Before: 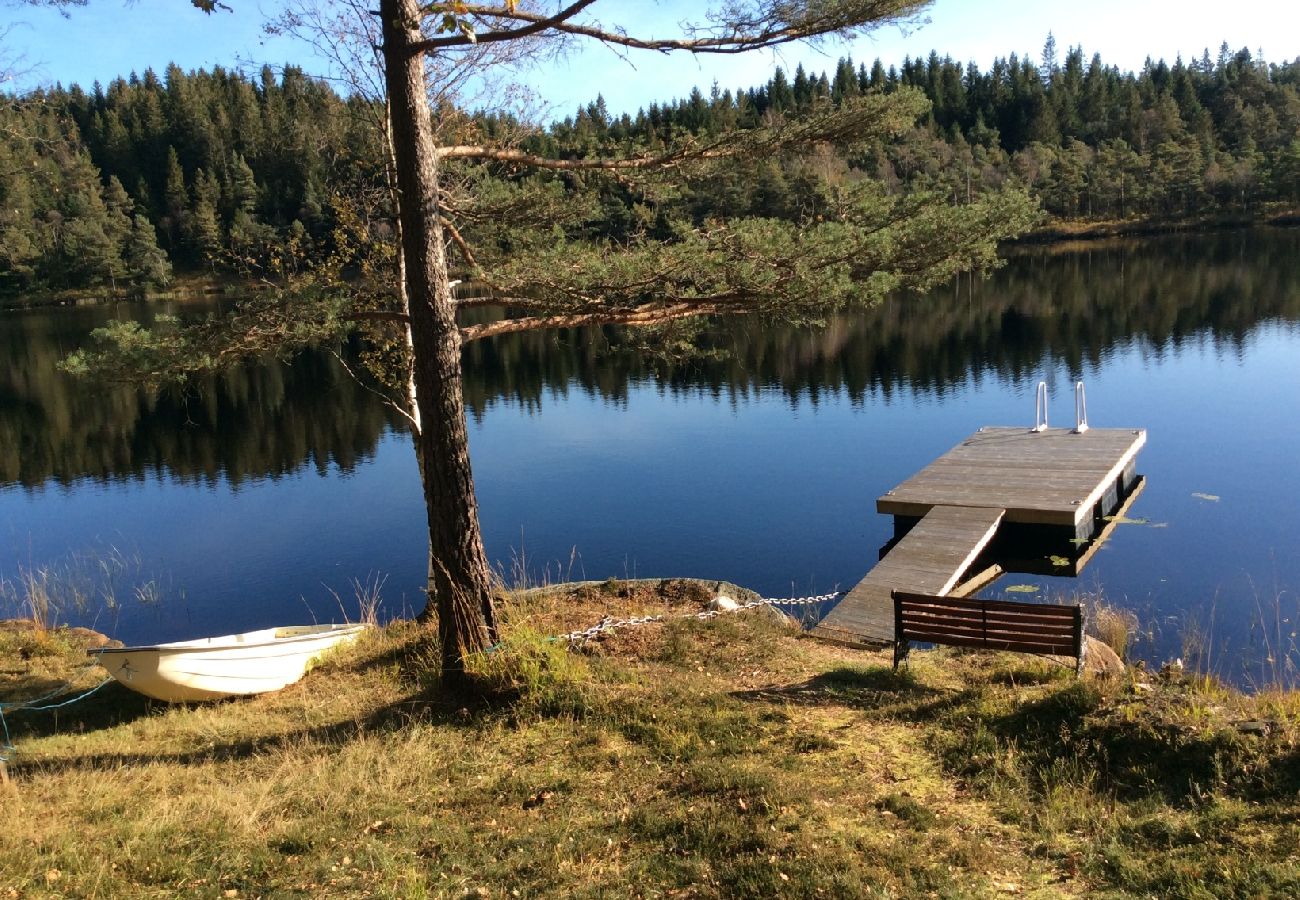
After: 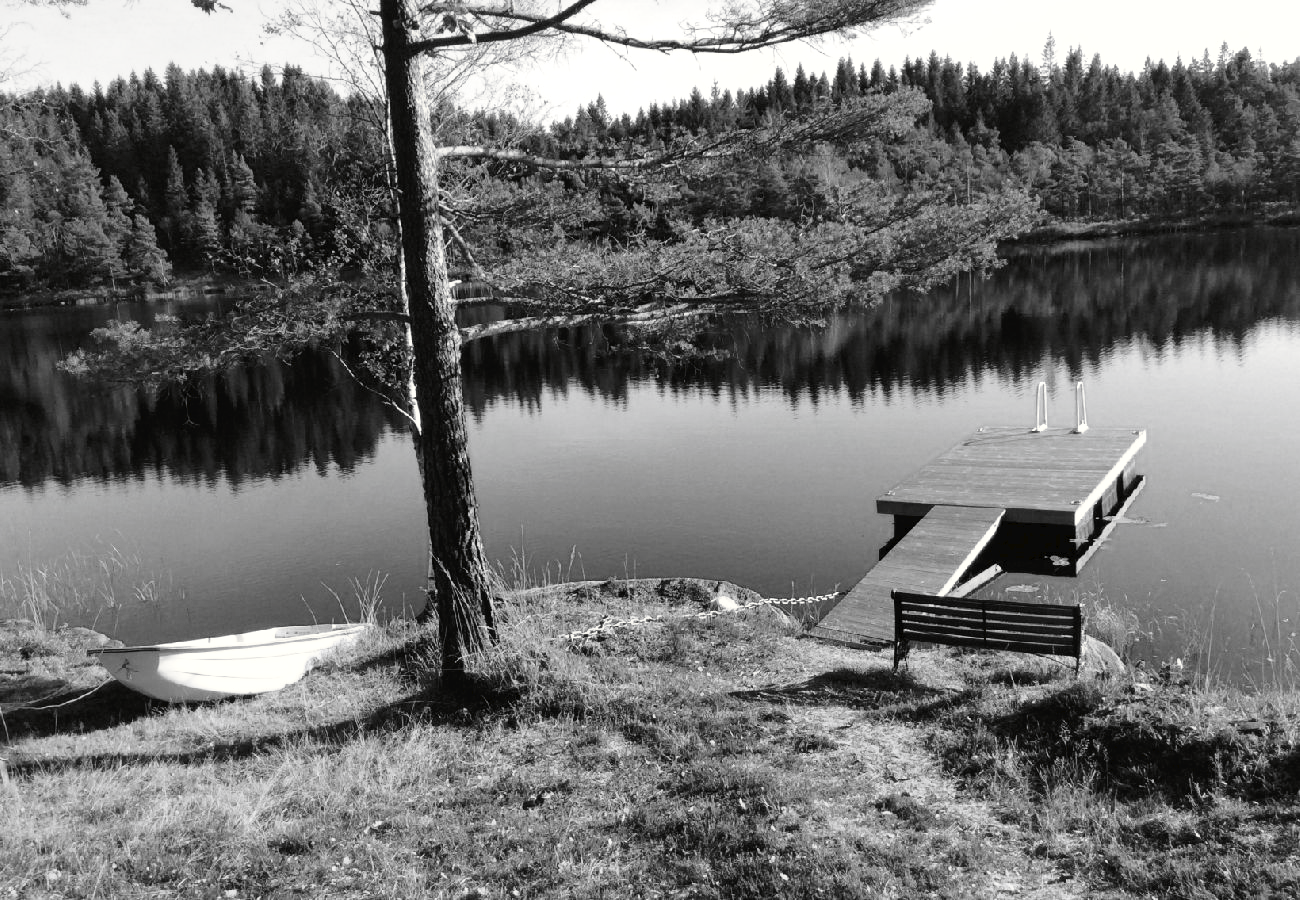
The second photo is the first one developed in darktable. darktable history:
tone curve: curves: ch0 [(0, 0) (0.003, 0.023) (0.011, 0.025) (0.025, 0.029) (0.044, 0.047) (0.069, 0.079) (0.1, 0.113) (0.136, 0.152) (0.177, 0.199) (0.224, 0.26) (0.277, 0.333) (0.335, 0.404) (0.399, 0.48) (0.468, 0.559) (0.543, 0.635) (0.623, 0.713) (0.709, 0.797) (0.801, 0.879) (0.898, 0.953) (1, 1)], preserve colors none
color look up table: target L [100, 100.66, 88.12, 86.7, 87.05, 79.88, 73.68, 72.58, 74.05, 65.87, 50.43, 44.41, 43.19, 41.14, 22.84, 1.645, 200.82, 78.07, 69.61, 65.49, 67, 67.99, 58.64, 66.62, 34.45, 33.74, 35.44, 15.16, 100, 83.84, 89.53, 68.24, 74.78, 82.76, 61.7, 78.07, 78.07, 47.24, 57.09, 46.03, 18, 89.53, 79.88, 72.21, 80.97, 77.71, 57.48, 48.84, 33.18], target a [-0.653, 0.001, -0.002, -0.002, 0 ×10, 0.001, -0.077, 0 ×4, -0.001, 0.001, 0 ×4, 0.001, 0, -0.653, 0, -0.003, 0.001, 0 ×9, -0.003, 0, 0, -0.002, 0 ×4], target b [8.393, -0.002, 0.024, 0.024, 0.001, 0.002 ×9, -0.004, 0.948, -0.001, 0.002, 0.002, 0.002, 0.003, -0.005, 0.002, 0.002, 0.002, -0.002, -0.003, 0.007, 8.393, 0.001, 0.025, -0.005, 0.002 ×8, -0.002, 0.025, 0.002, 0.002, 0.023, 0.002, 0.002, -0.003, 0.001], num patches 49
